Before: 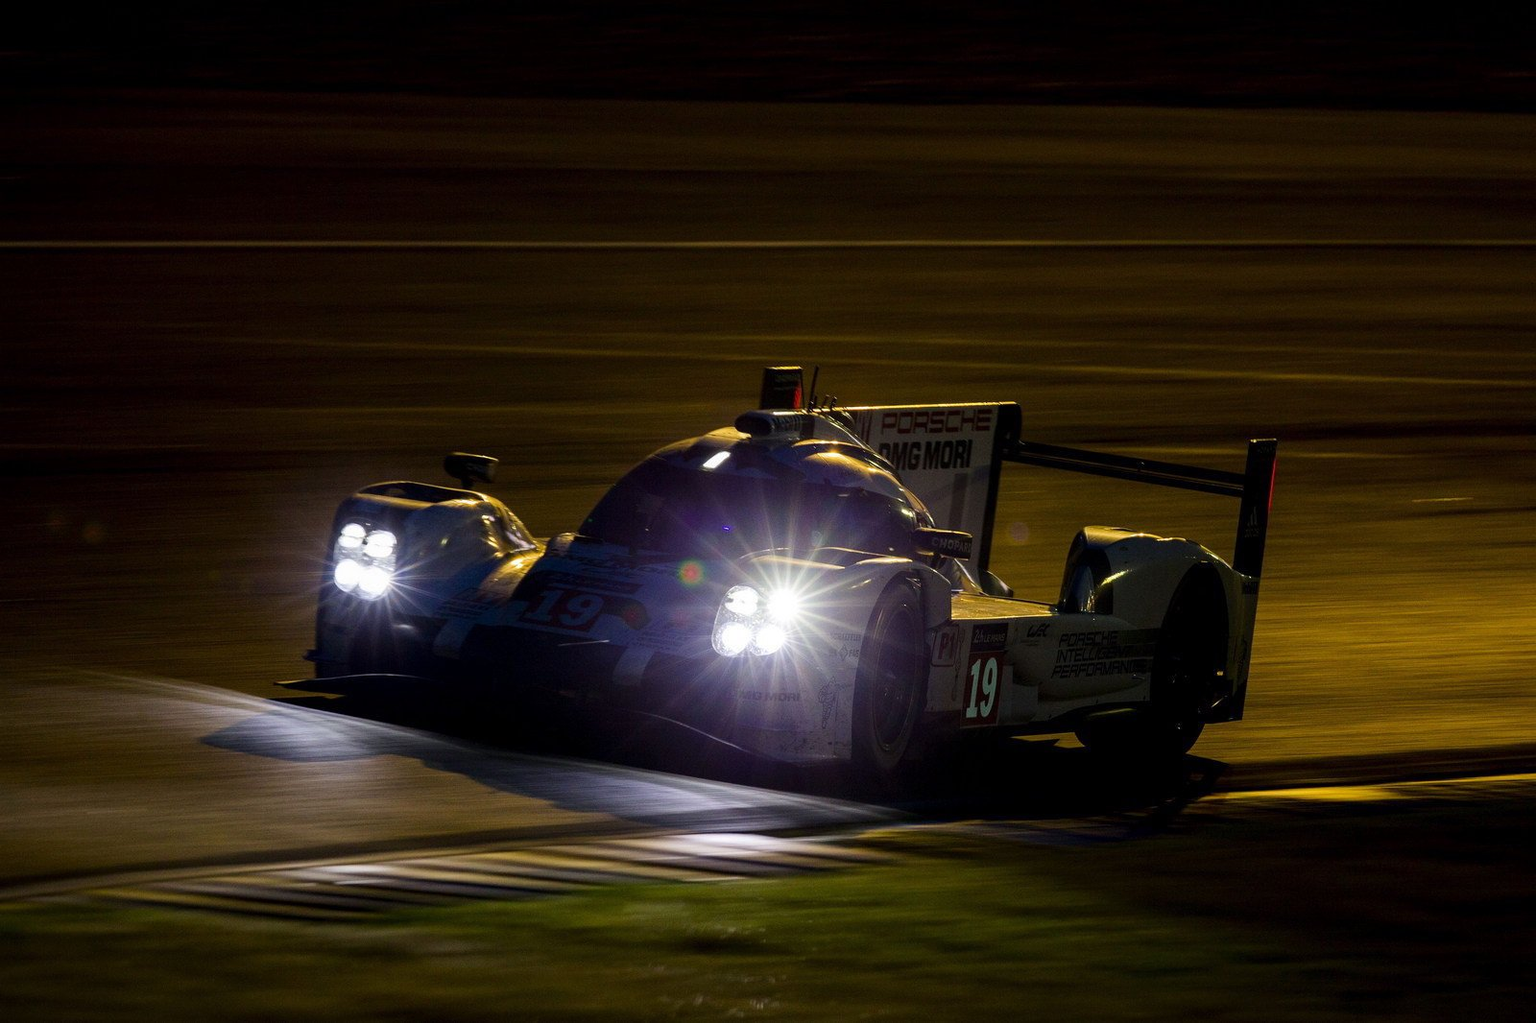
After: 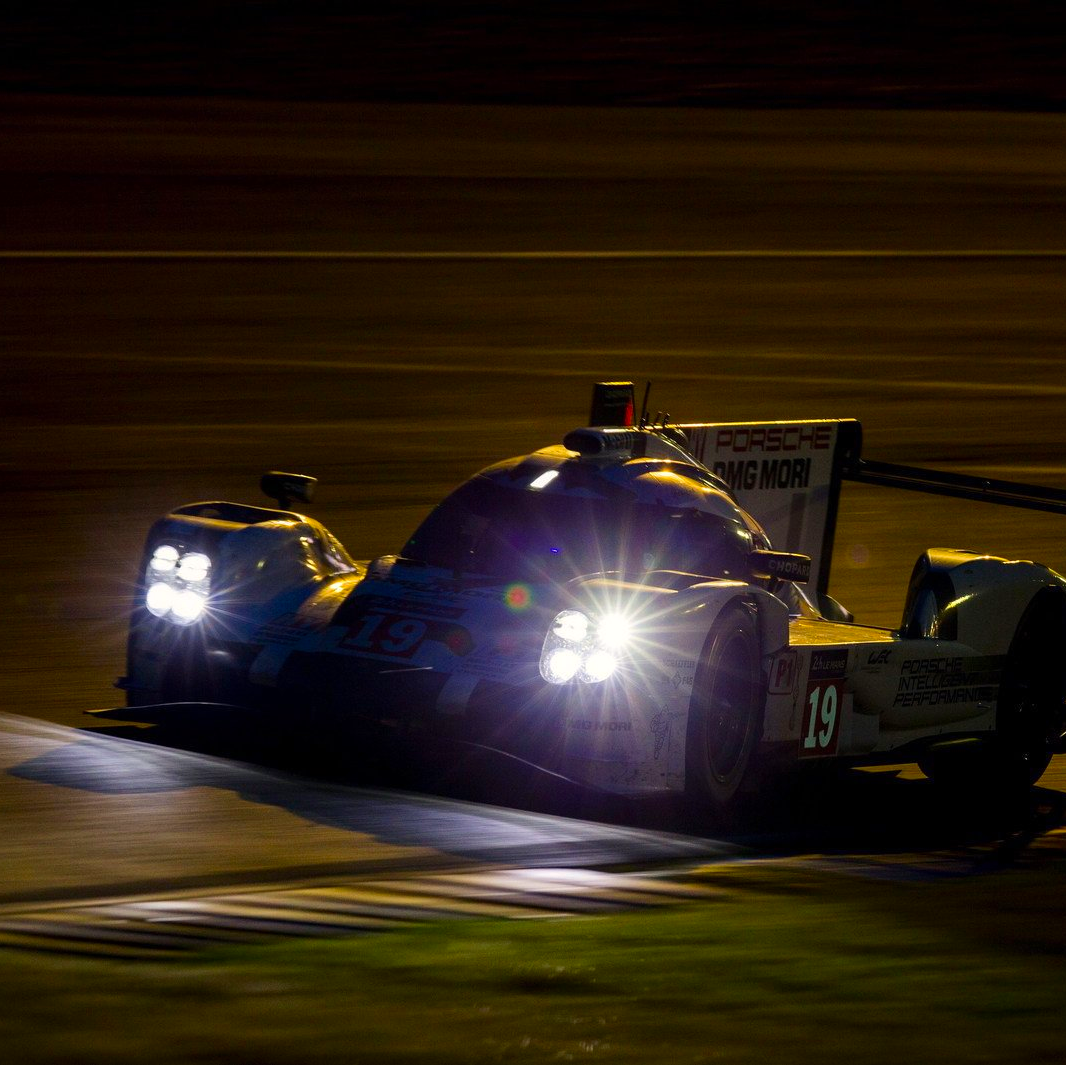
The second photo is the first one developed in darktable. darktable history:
color zones: curves: ch0 [(0, 0.613) (0.01, 0.613) (0.245, 0.448) (0.498, 0.529) (0.642, 0.665) (0.879, 0.777) (0.99, 0.613)]; ch1 [(0, 0) (0.143, 0) (0.286, 0) (0.429, 0) (0.571, 0) (0.714, 0) (0.857, 0)], mix -131.09%
crop and rotate: left 12.648%, right 20.685%
white balance: red 1.009, blue 0.985
